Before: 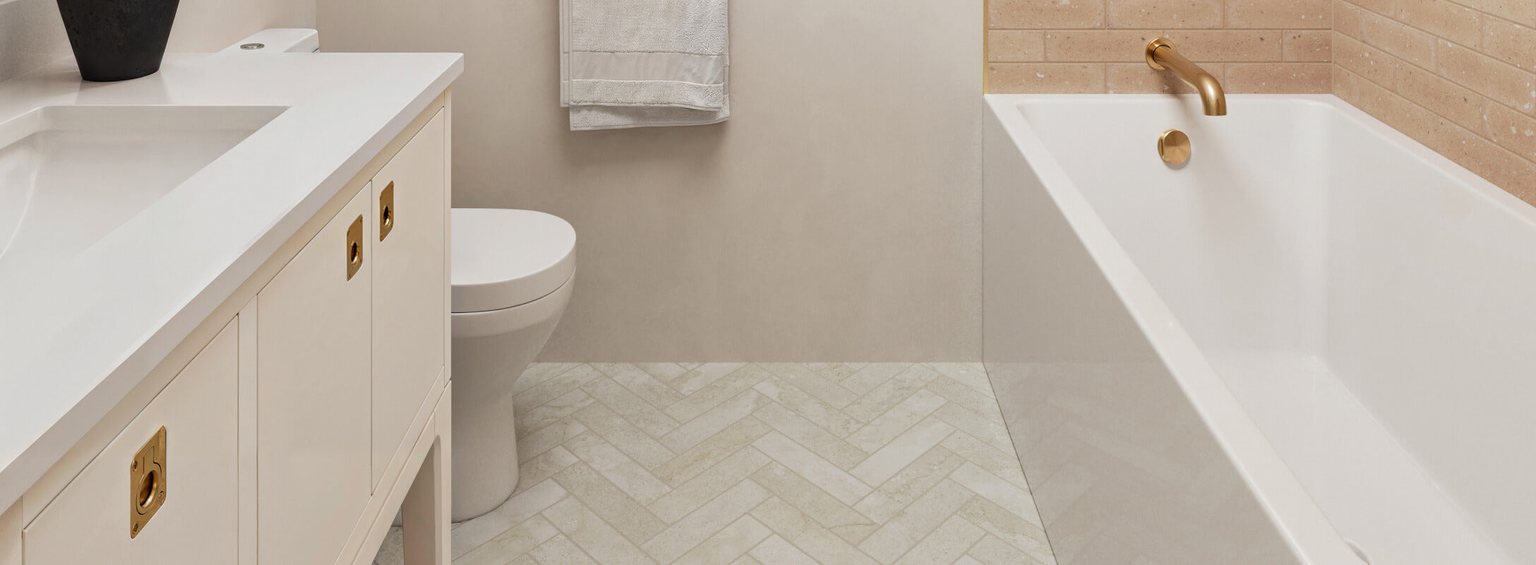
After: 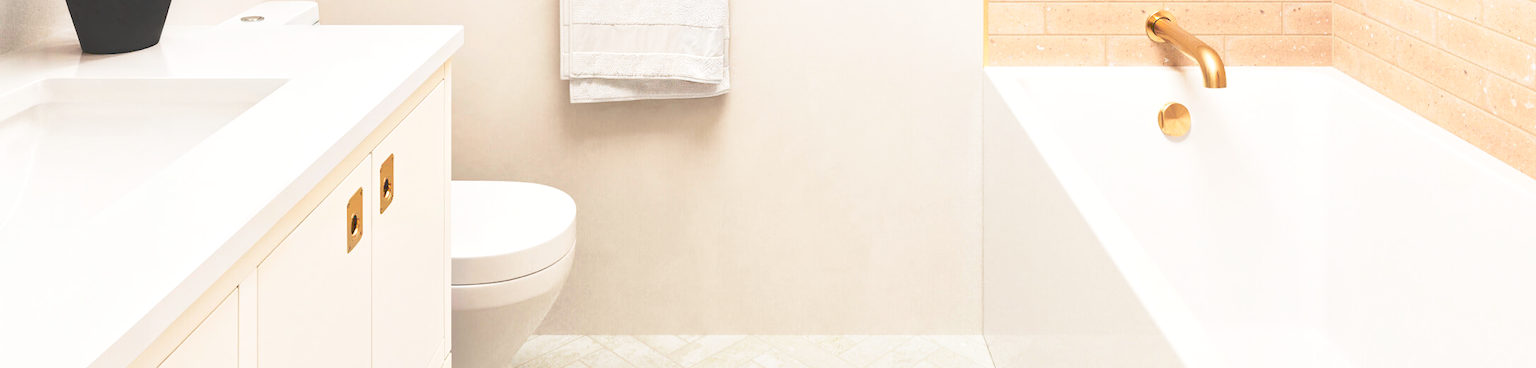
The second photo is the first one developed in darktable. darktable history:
crop and rotate: top 4.922%, bottom 29.821%
exposure: black level correction 0, exposure 0.498 EV, compensate highlight preservation false
local contrast: mode bilateral grid, contrast 19, coarseness 51, detail 119%, midtone range 0.2
tone curve: curves: ch0 [(0, 0) (0.003, 0.203) (0.011, 0.203) (0.025, 0.21) (0.044, 0.22) (0.069, 0.231) (0.1, 0.243) (0.136, 0.255) (0.177, 0.277) (0.224, 0.305) (0.277, 0.346) (0.335, 0.412) (0.399, 0.492) (0.468, 0.571) (0.543, 0.658) (0.623, 0.75) (0.709, 0.837) (0.801, 0.905) (0.898, 0.955) (1, 1)], preserve colors none
shadows and highlights: shadows -71.39, highlights 34.27, soften with gaussian
contrast brightness saturation: contrast 0.127, brightness -0.059, saturation 0.165
